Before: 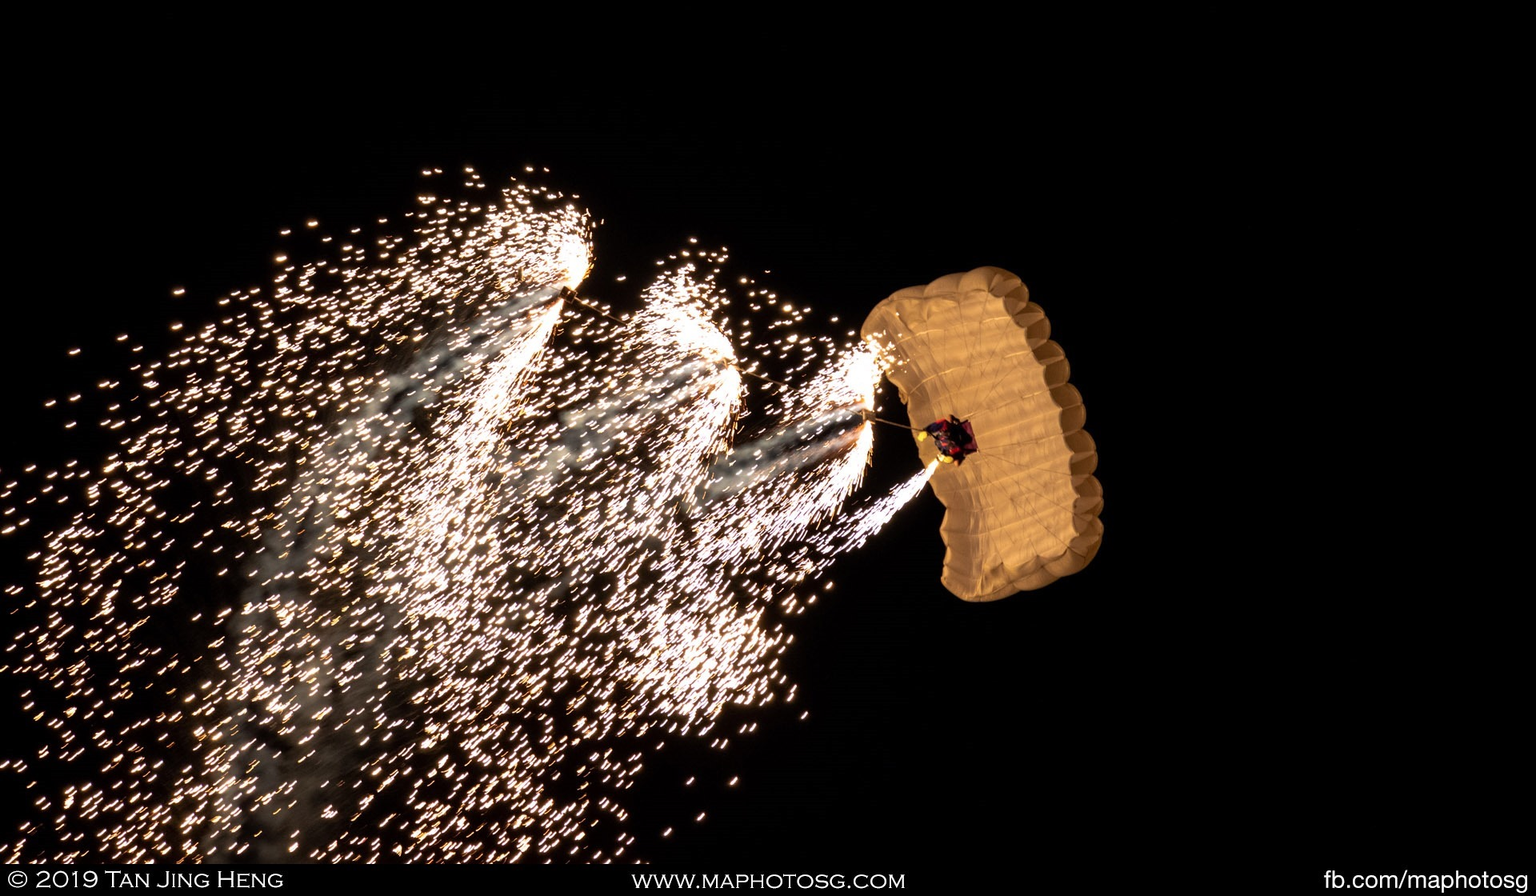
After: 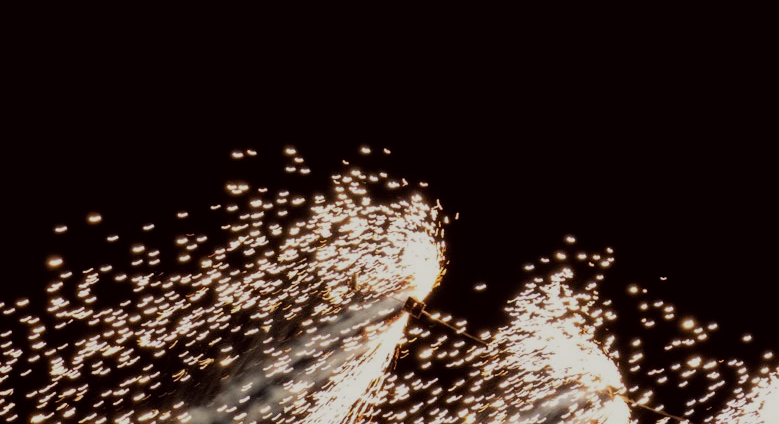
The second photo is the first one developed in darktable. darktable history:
filmic rgb: black relative exposure -16 EV, white relative exposure 6.12 EV, hardness 5.22
crop: left 15.452%, top 5.459%, right 43.956%, bottom 56.62%
rgb curve: curves: ch0 [(0, 0) (0.175, 0.154) (0.785, 0.663) (1, 1)]
color correction: highlights a* -0.95, highlights b* 4.5, shadows a* 3.55
